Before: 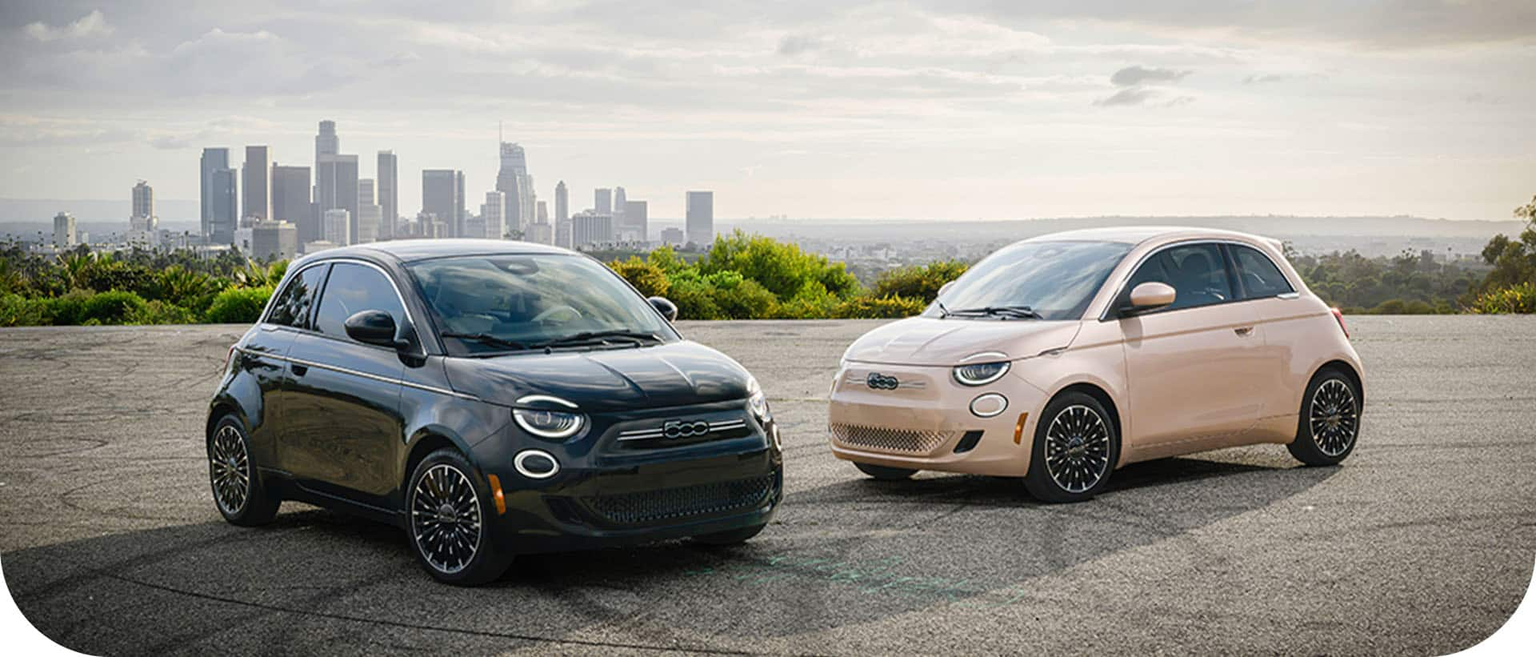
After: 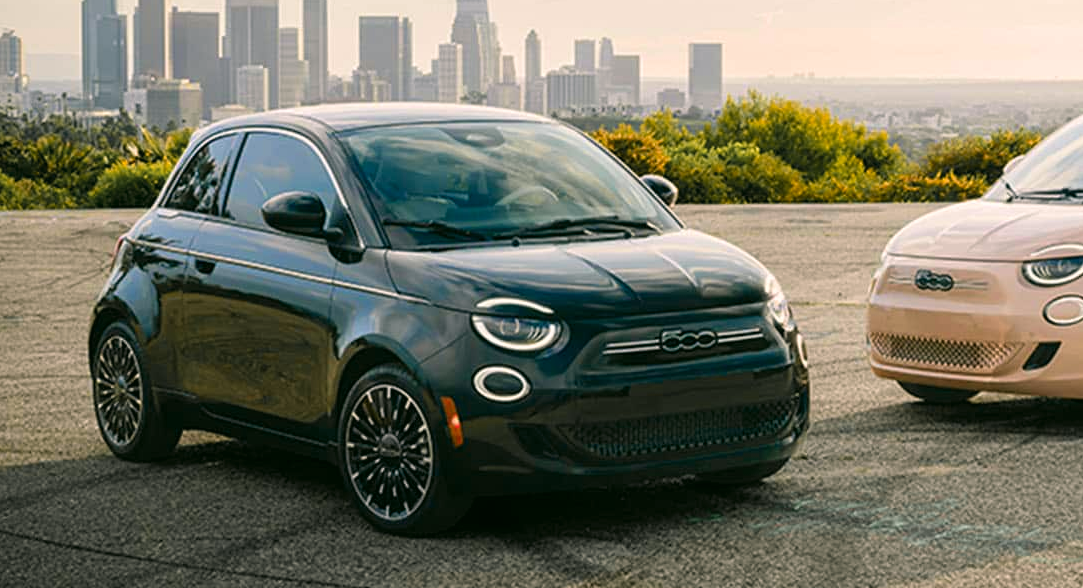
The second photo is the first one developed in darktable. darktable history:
color zones: curves: ch1 [(0.263, 0.53) (0.376, 0.287) (0.487, 0.512) (0.748, 0.547) (1, 0.513)]; ch2 [(0.262, 0.45) (0.751, 0.477)]
crop: left 8.851%, top 23.985%, right 34.721%, bottom 4.278%
color correction: highlights a* 4.19, highlights b* 4.96, shadows a* -7.21, shadows b* 4.62
velvia: on, module defaults
